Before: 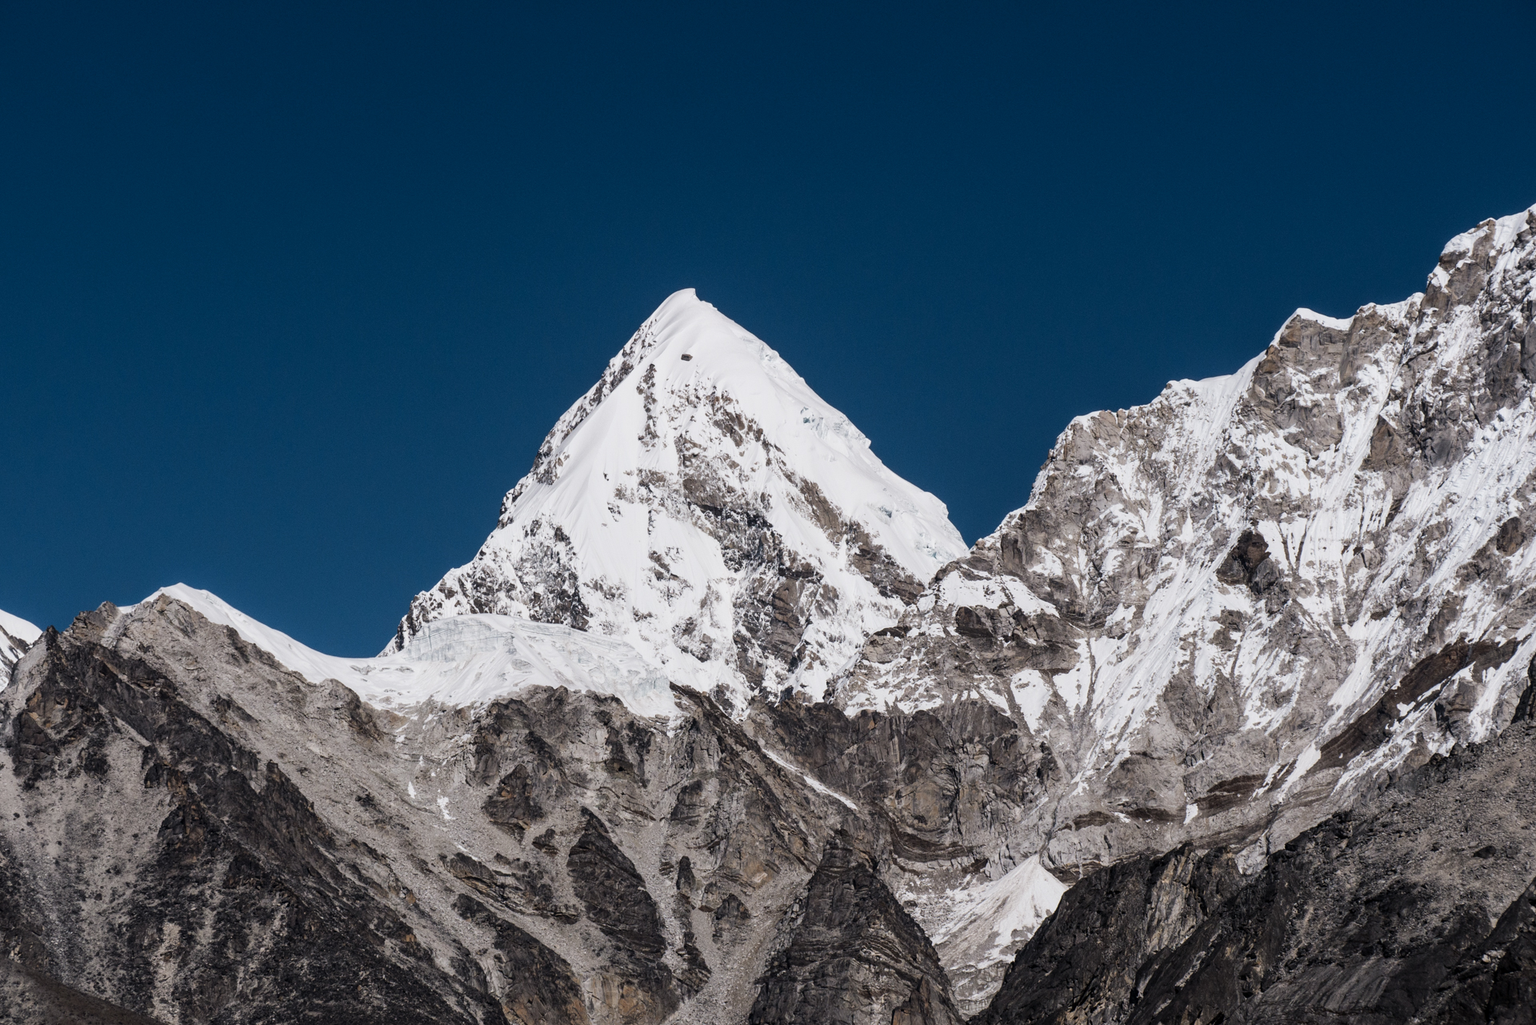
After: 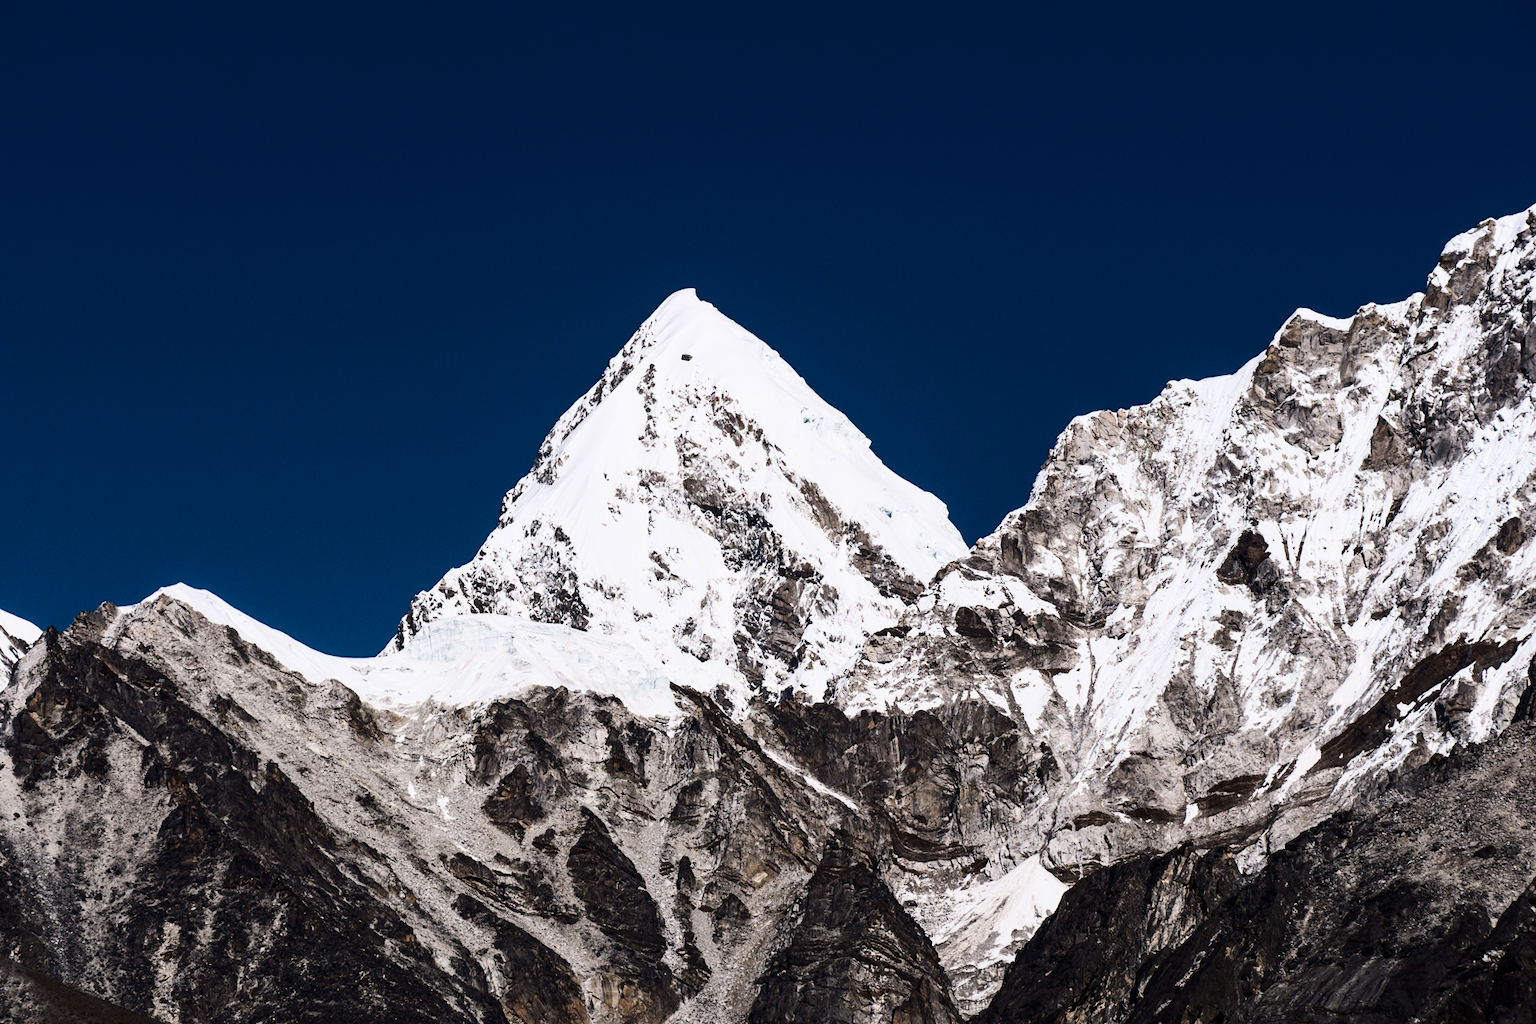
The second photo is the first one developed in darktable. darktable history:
contrast brightness saturation: contrast 0.399, brightness 0.053, saturation 0.258
